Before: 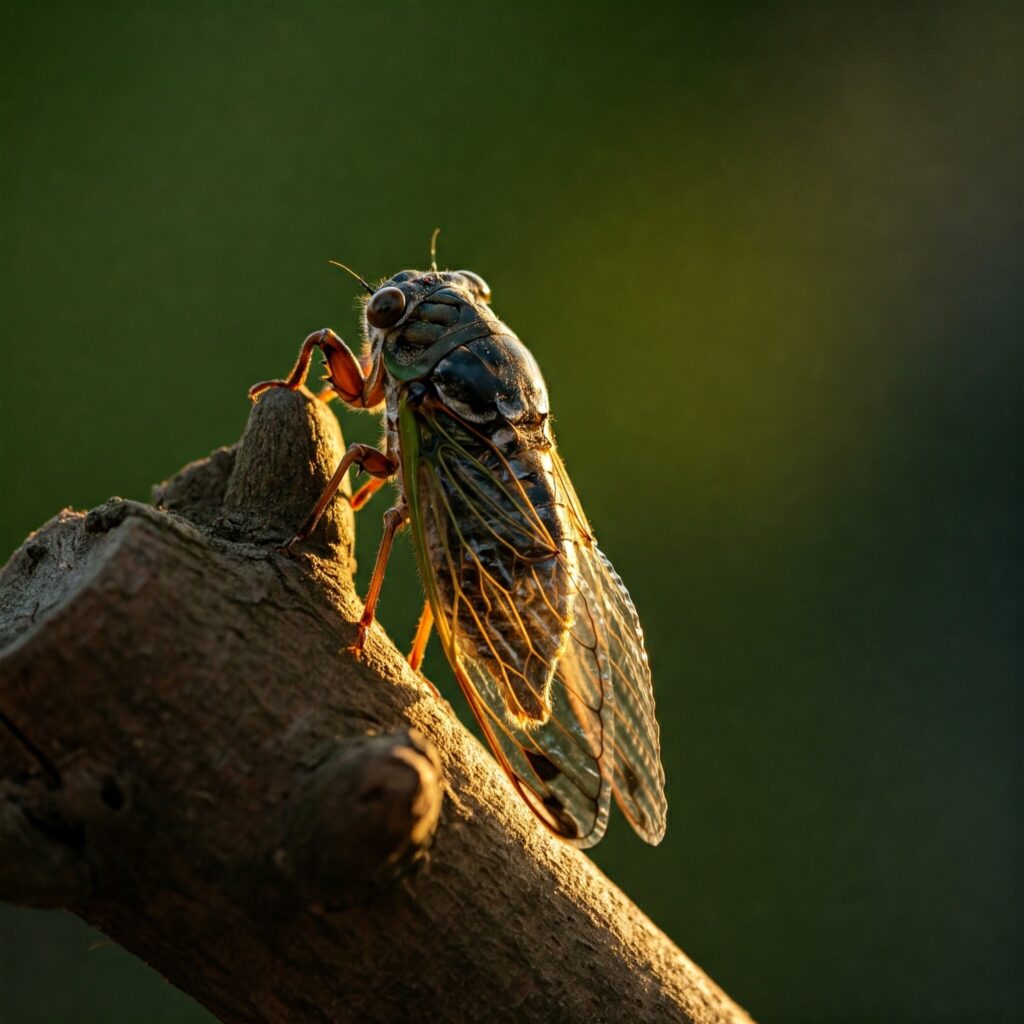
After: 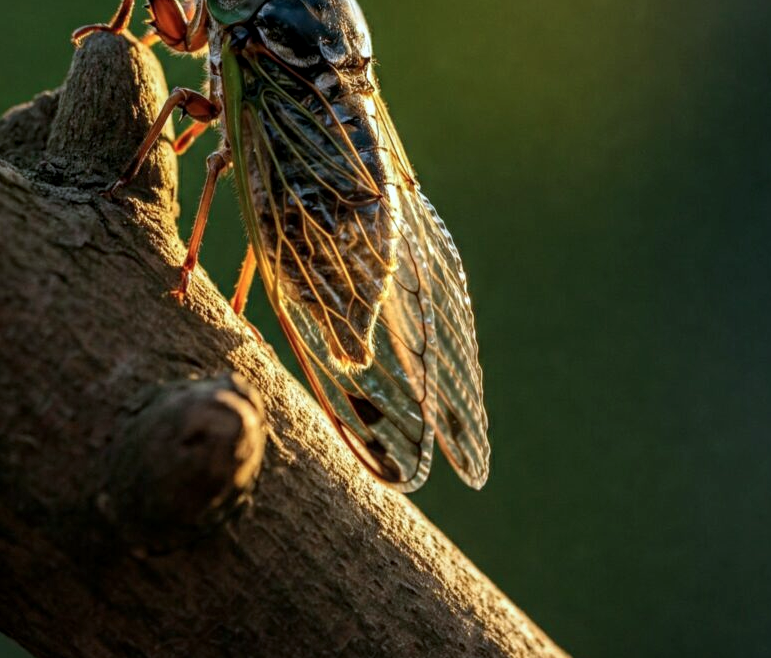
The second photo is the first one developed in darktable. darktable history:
crop and rotate: left 17.346%, top 34.806%, right 7.327%, bottom 0.869%
color calibration: x 0.37, y 0.382, temperature 4315.79 K
local contrast: on, module defaults
